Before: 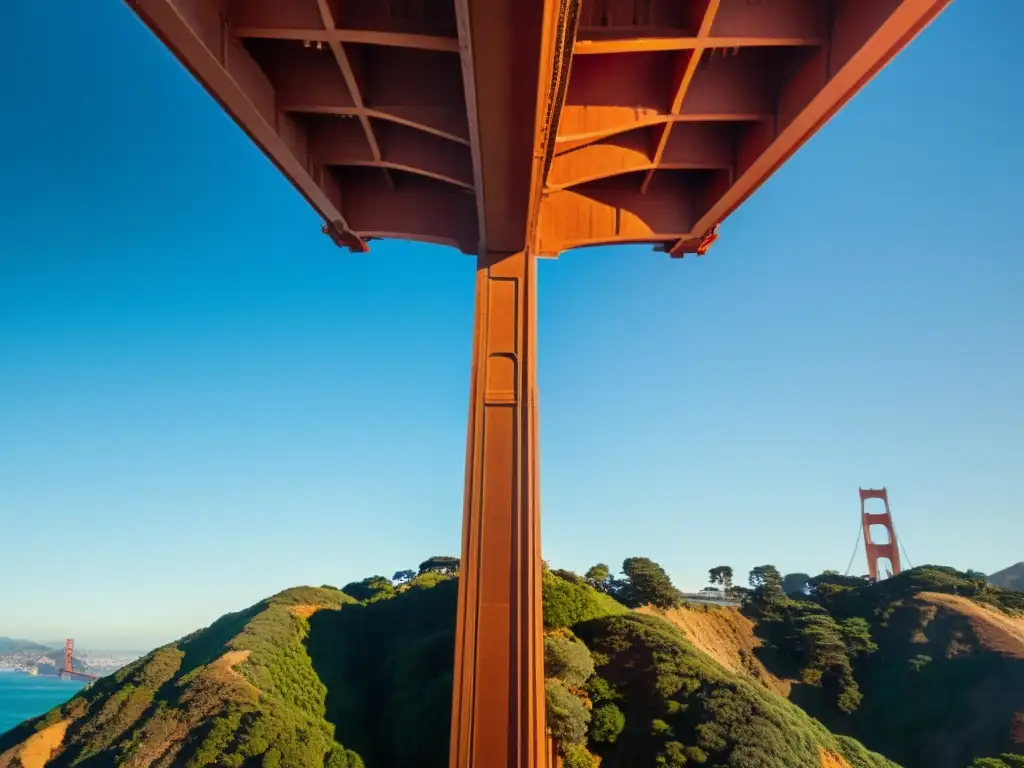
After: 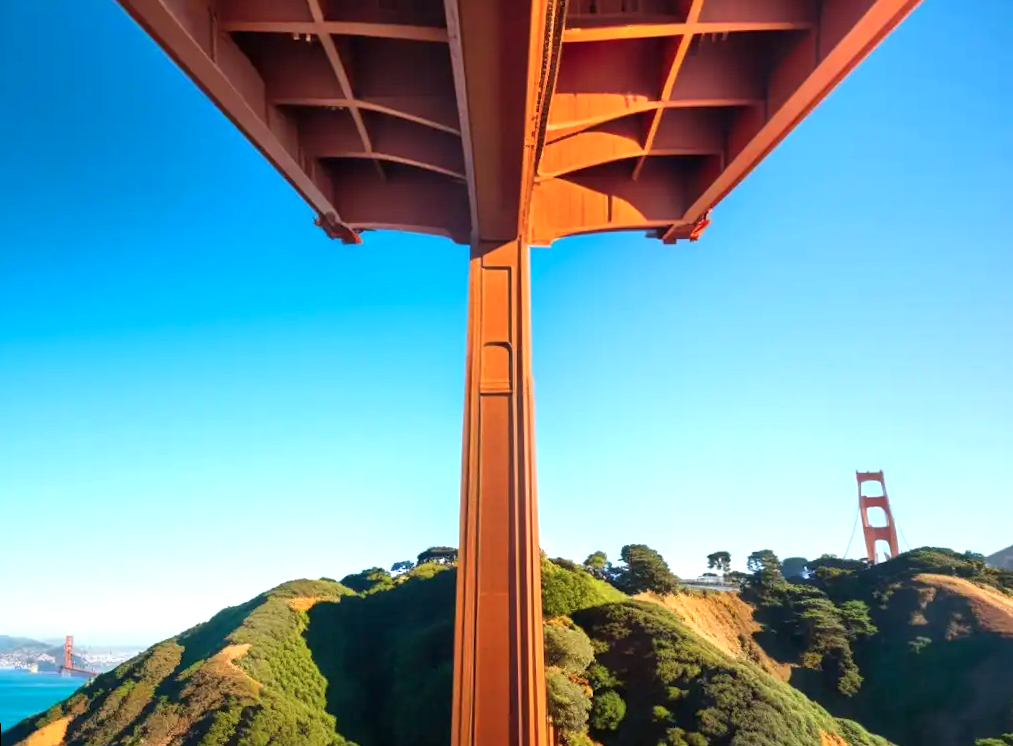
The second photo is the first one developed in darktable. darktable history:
exposure: exposure 0.722 EV, compensate highlight preservation false
rotate and perspective: rotation -1°, crop left 0.011, crop right 0.989, crop top 0.025, crop bottom 0.975
color calibration: illuminant as shot in camera, x 0.358, y 0.373, temperature 4628.91 K
